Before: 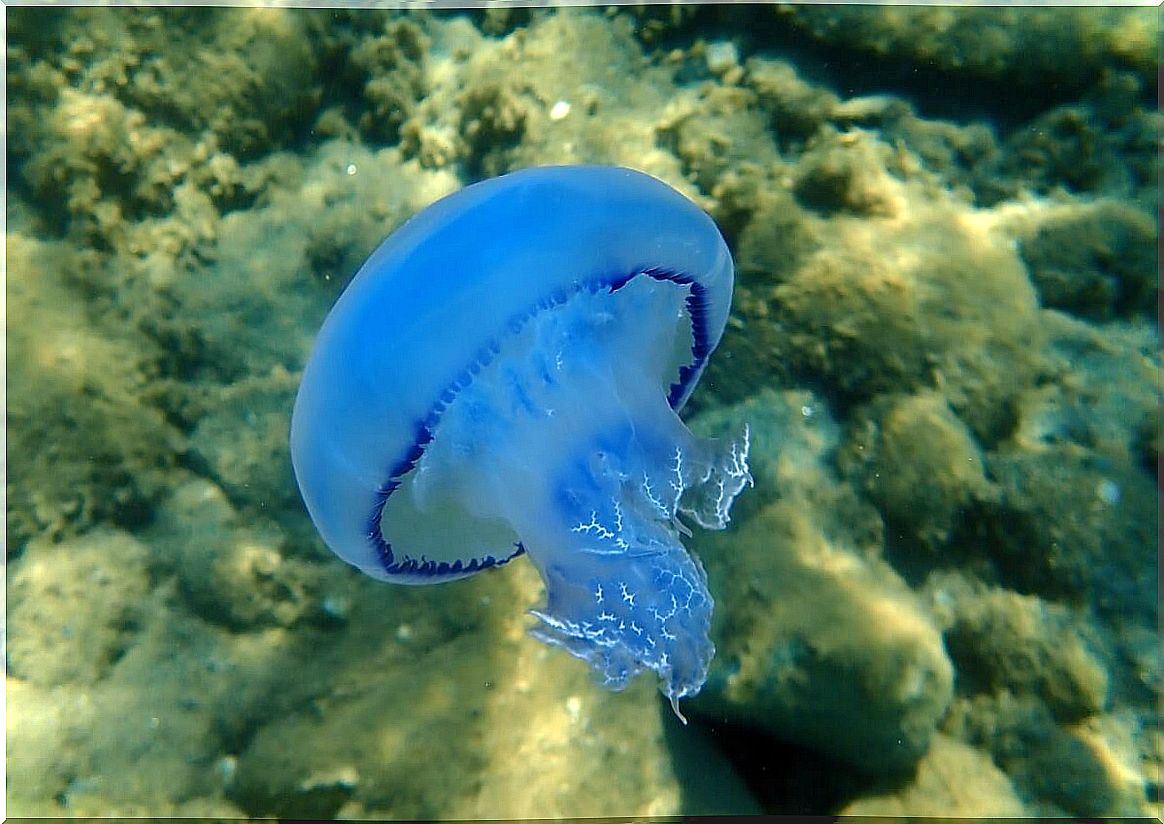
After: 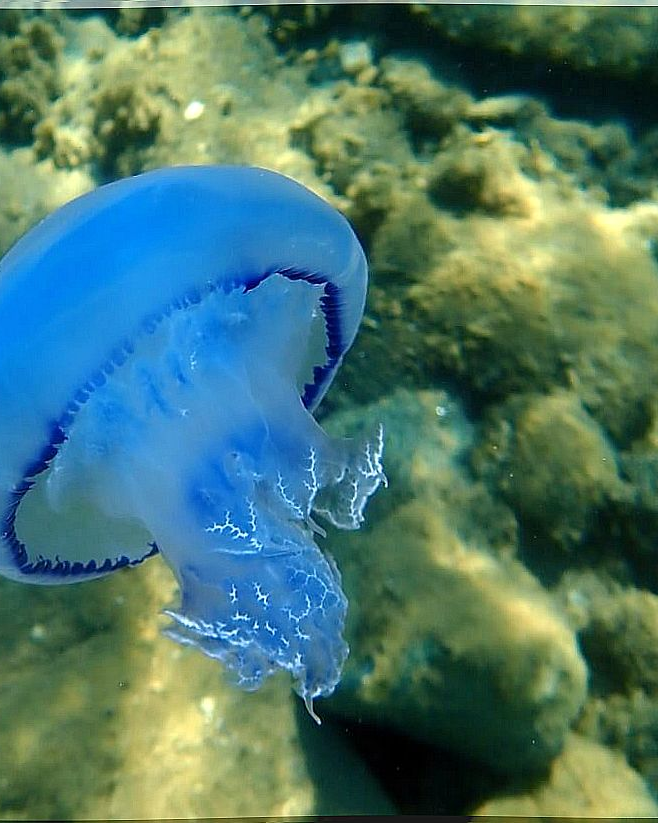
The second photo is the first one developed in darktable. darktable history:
crop: left 31.497%, top 0.022%, right 11.927%
